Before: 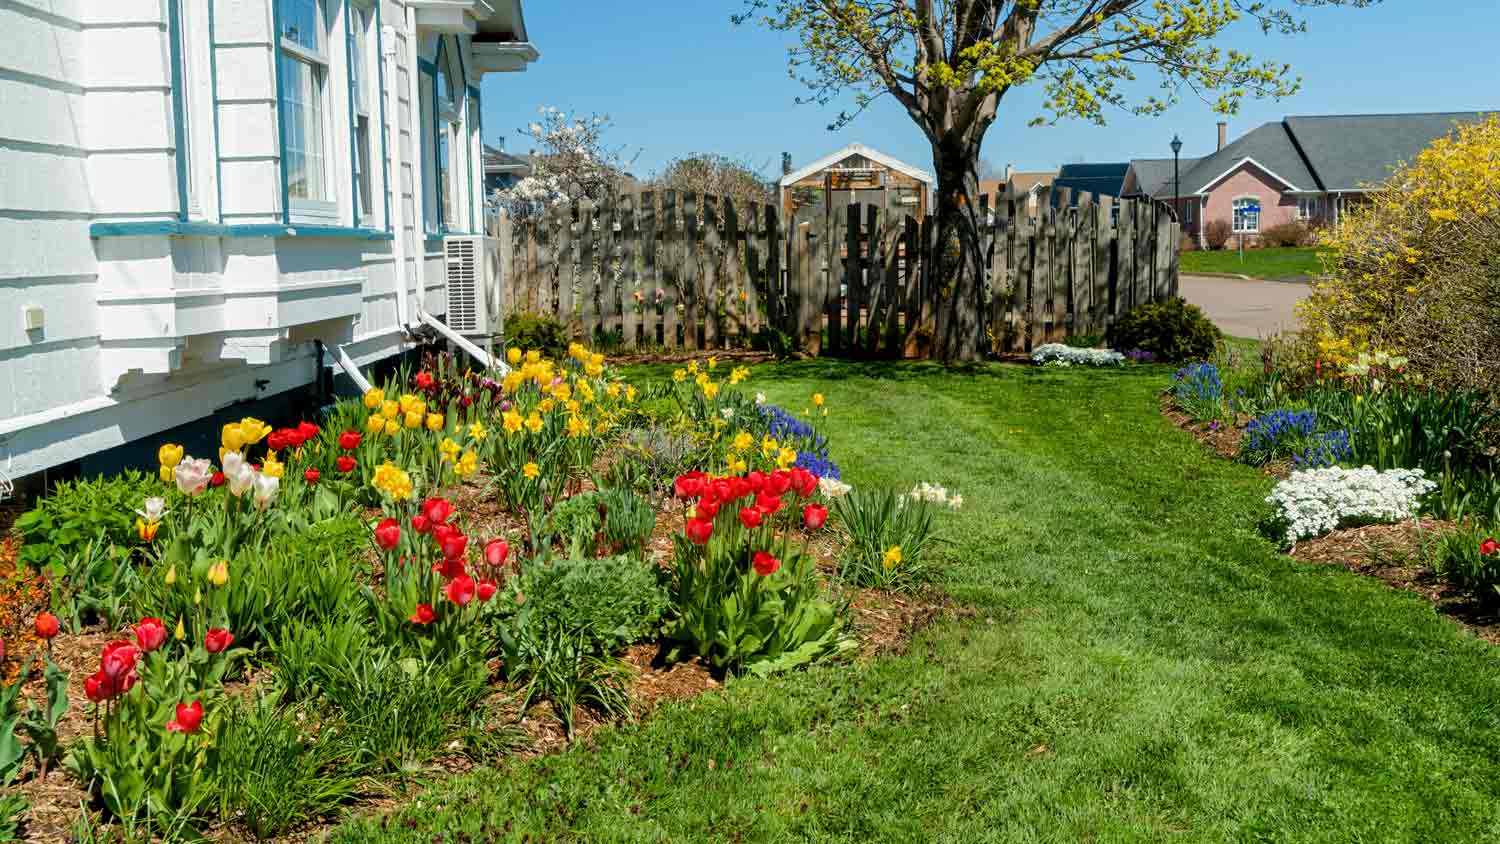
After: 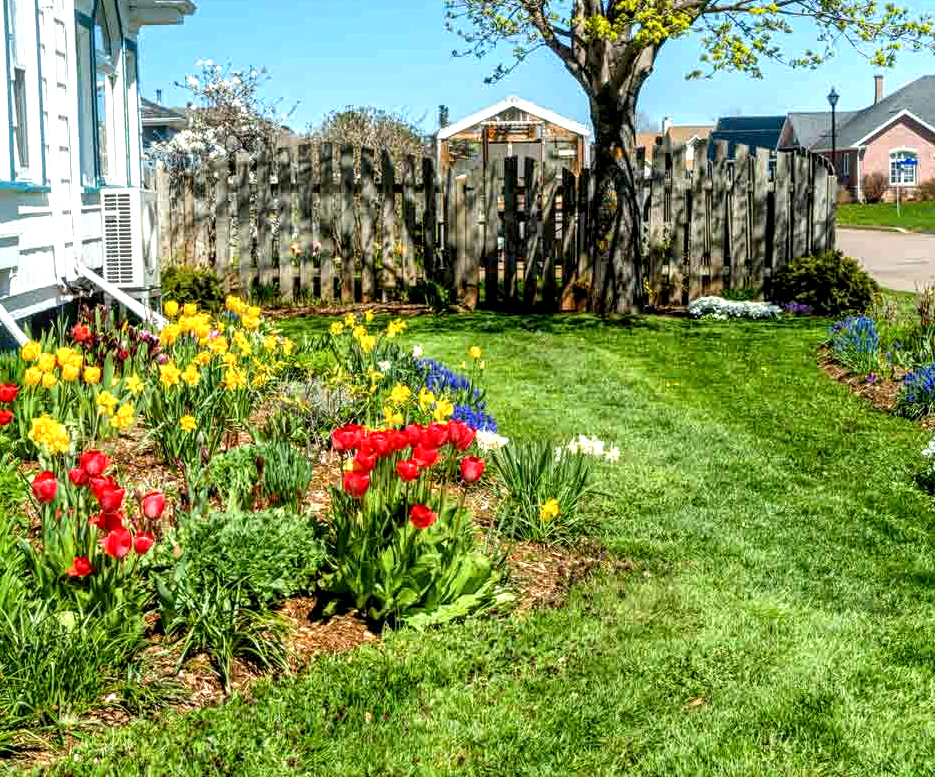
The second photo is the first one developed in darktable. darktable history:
white balance: red 0.988, blue 1.017
crop and rotate: left 22.918%, top 5.629%, right 14.711%, bottom 2.247%
local contrast: highlights 61%, detail 143%, midtone range 0.428
exposure: black level correction 0.001, exposure 0.675 EV, compensate highlight preservation false
